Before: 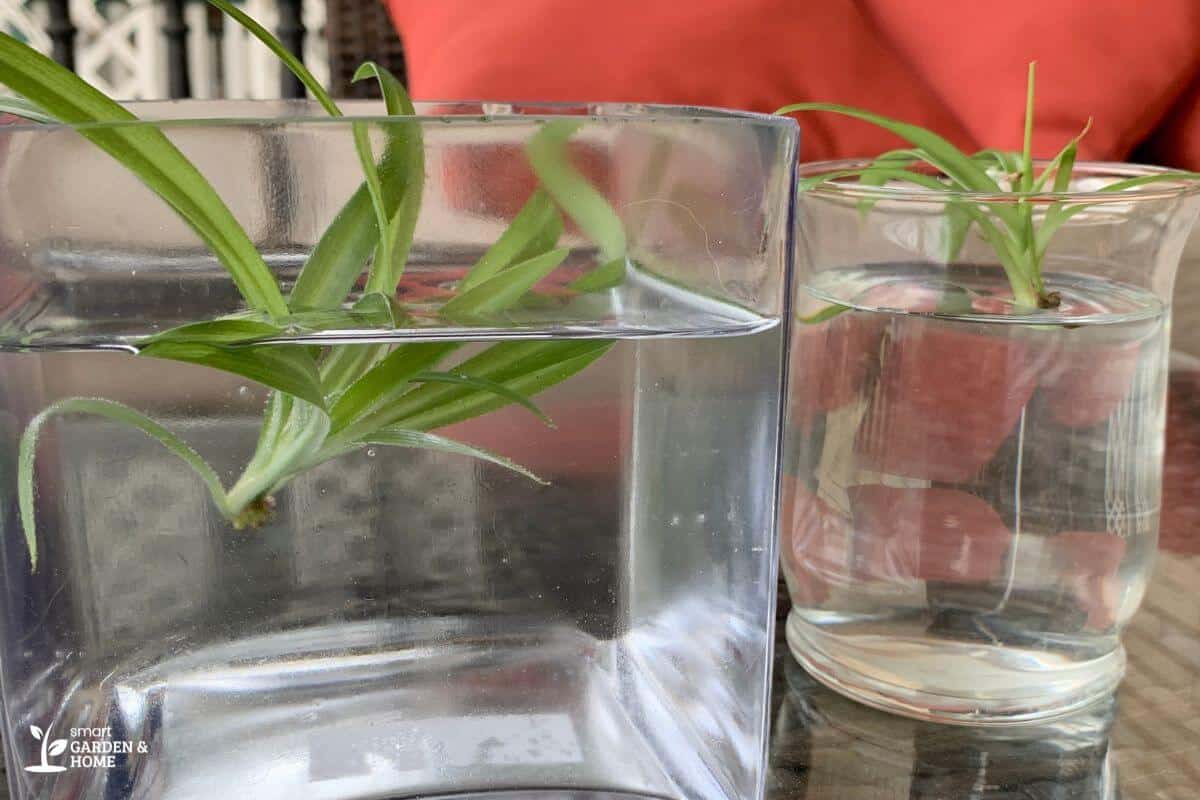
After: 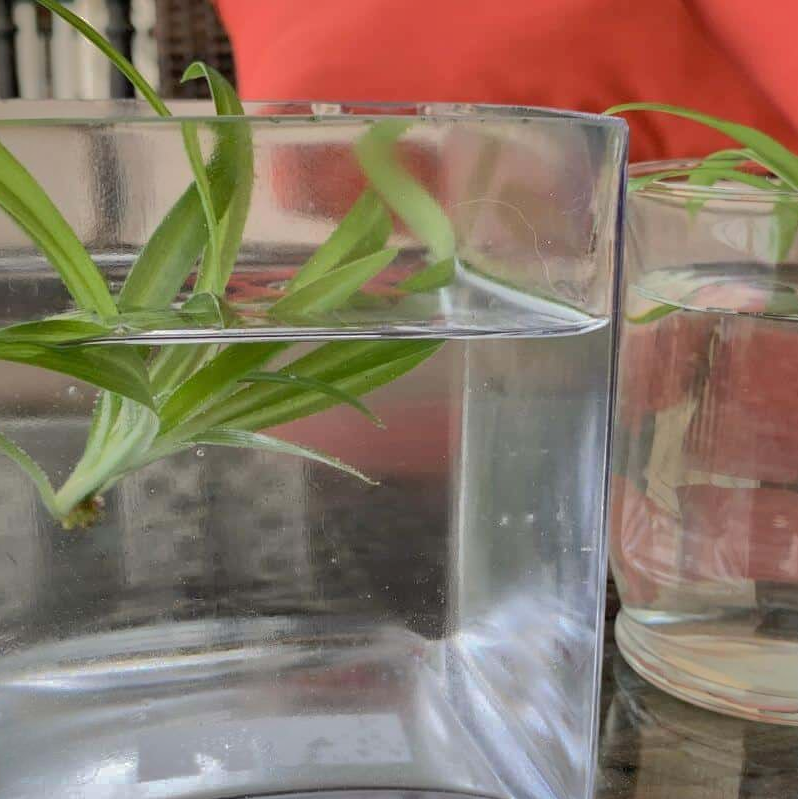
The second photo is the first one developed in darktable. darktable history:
crop and rotate: left 14.328%, right 19.136%
shadows and highlights: shadows 38.85, highlights -75.79
